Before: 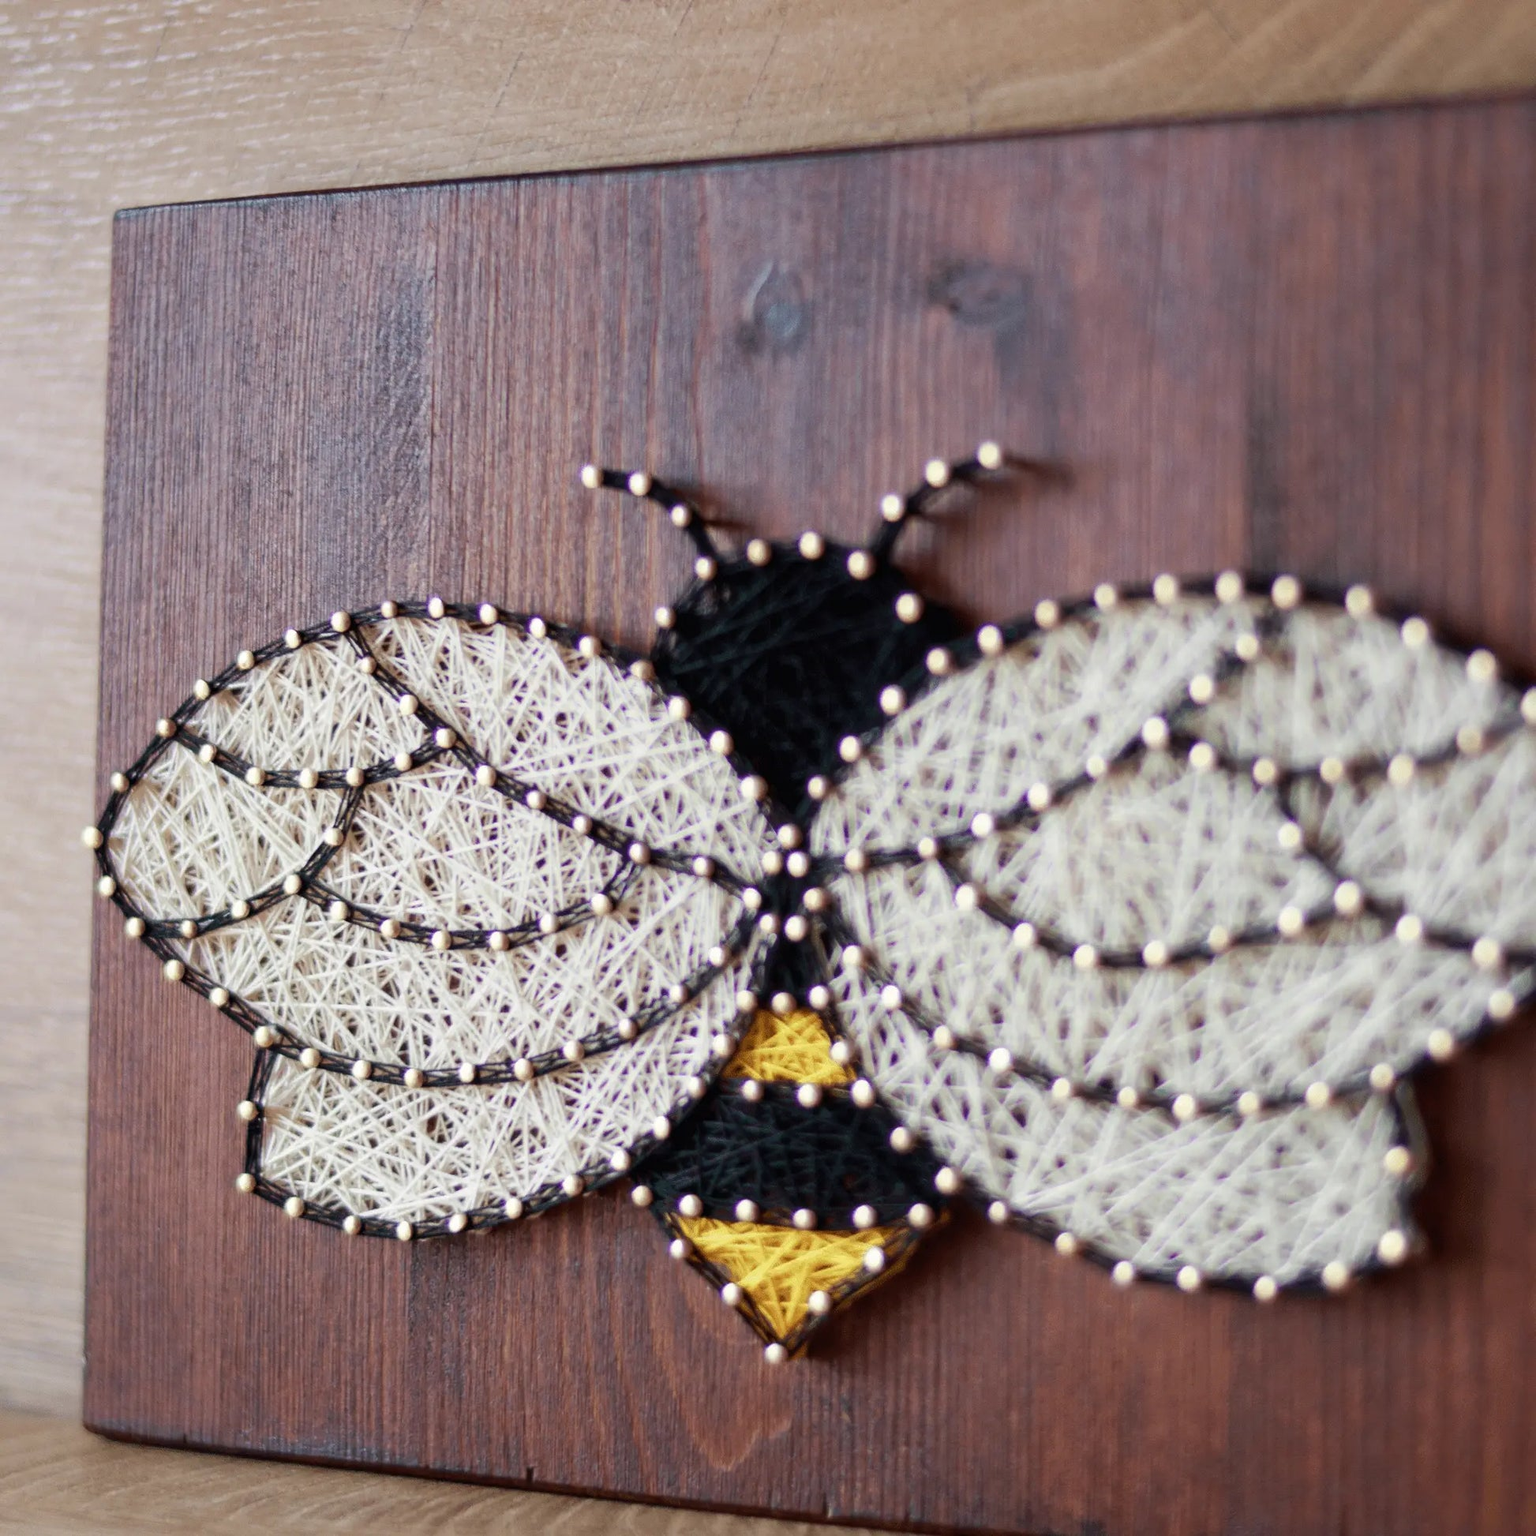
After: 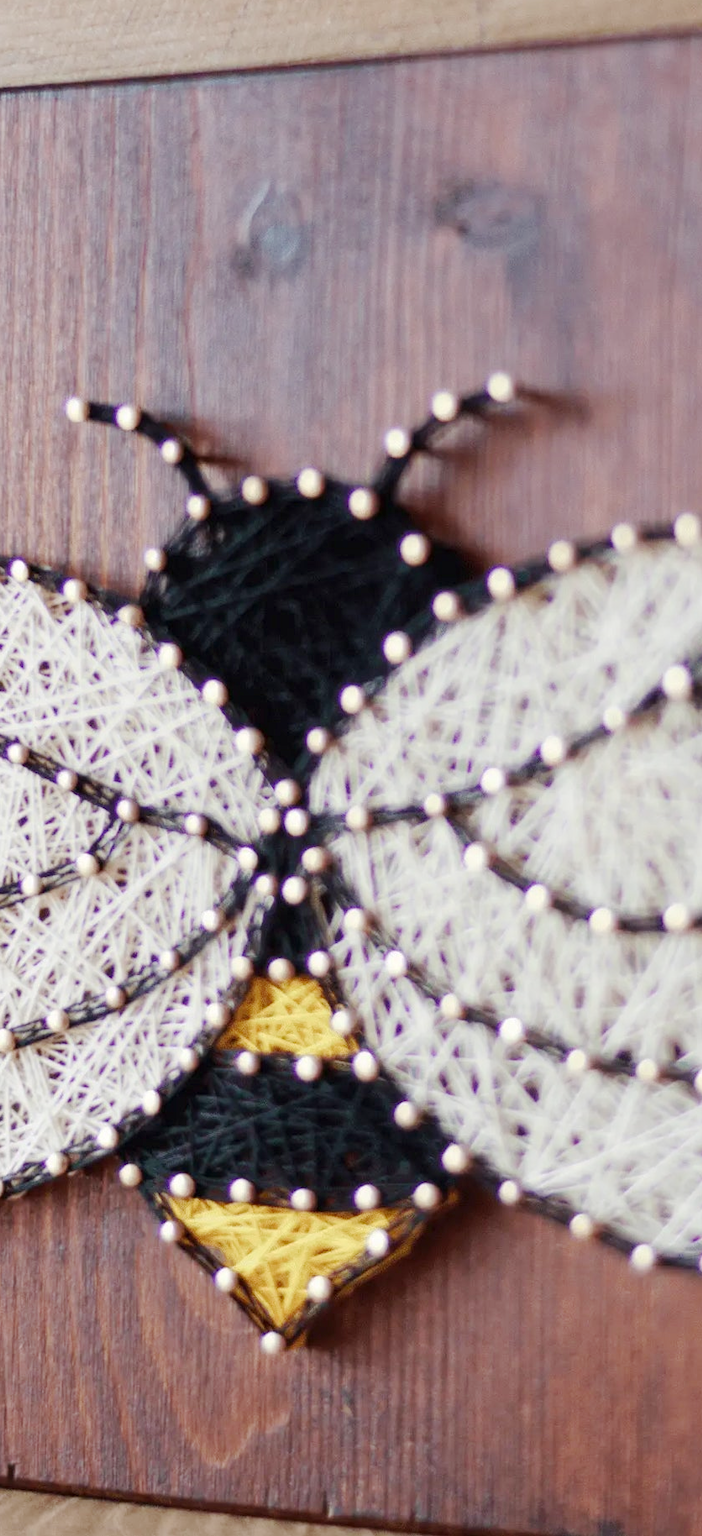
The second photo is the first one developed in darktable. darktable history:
crop: left 33.842%, top 5.994%, right 23.121%
base curve: curves: ch0 [(0, 0) (0.158, 0.273) (0.879, 0.895) (1, 1)], preserve colors none
